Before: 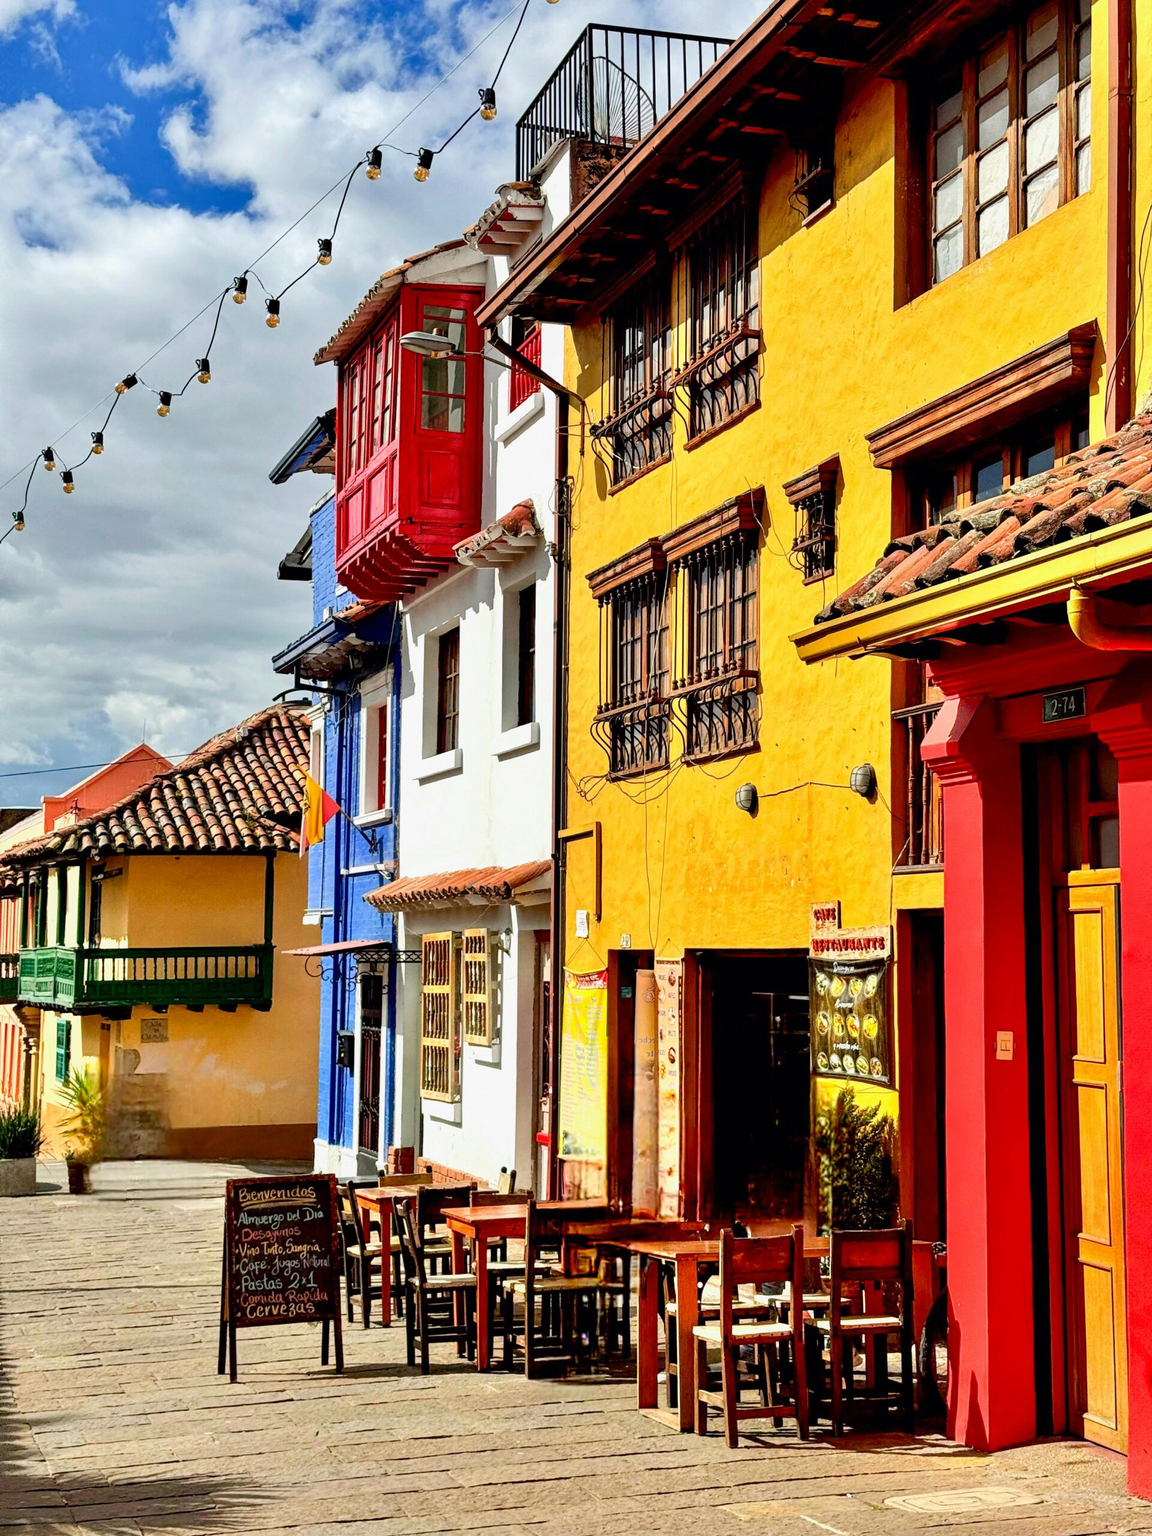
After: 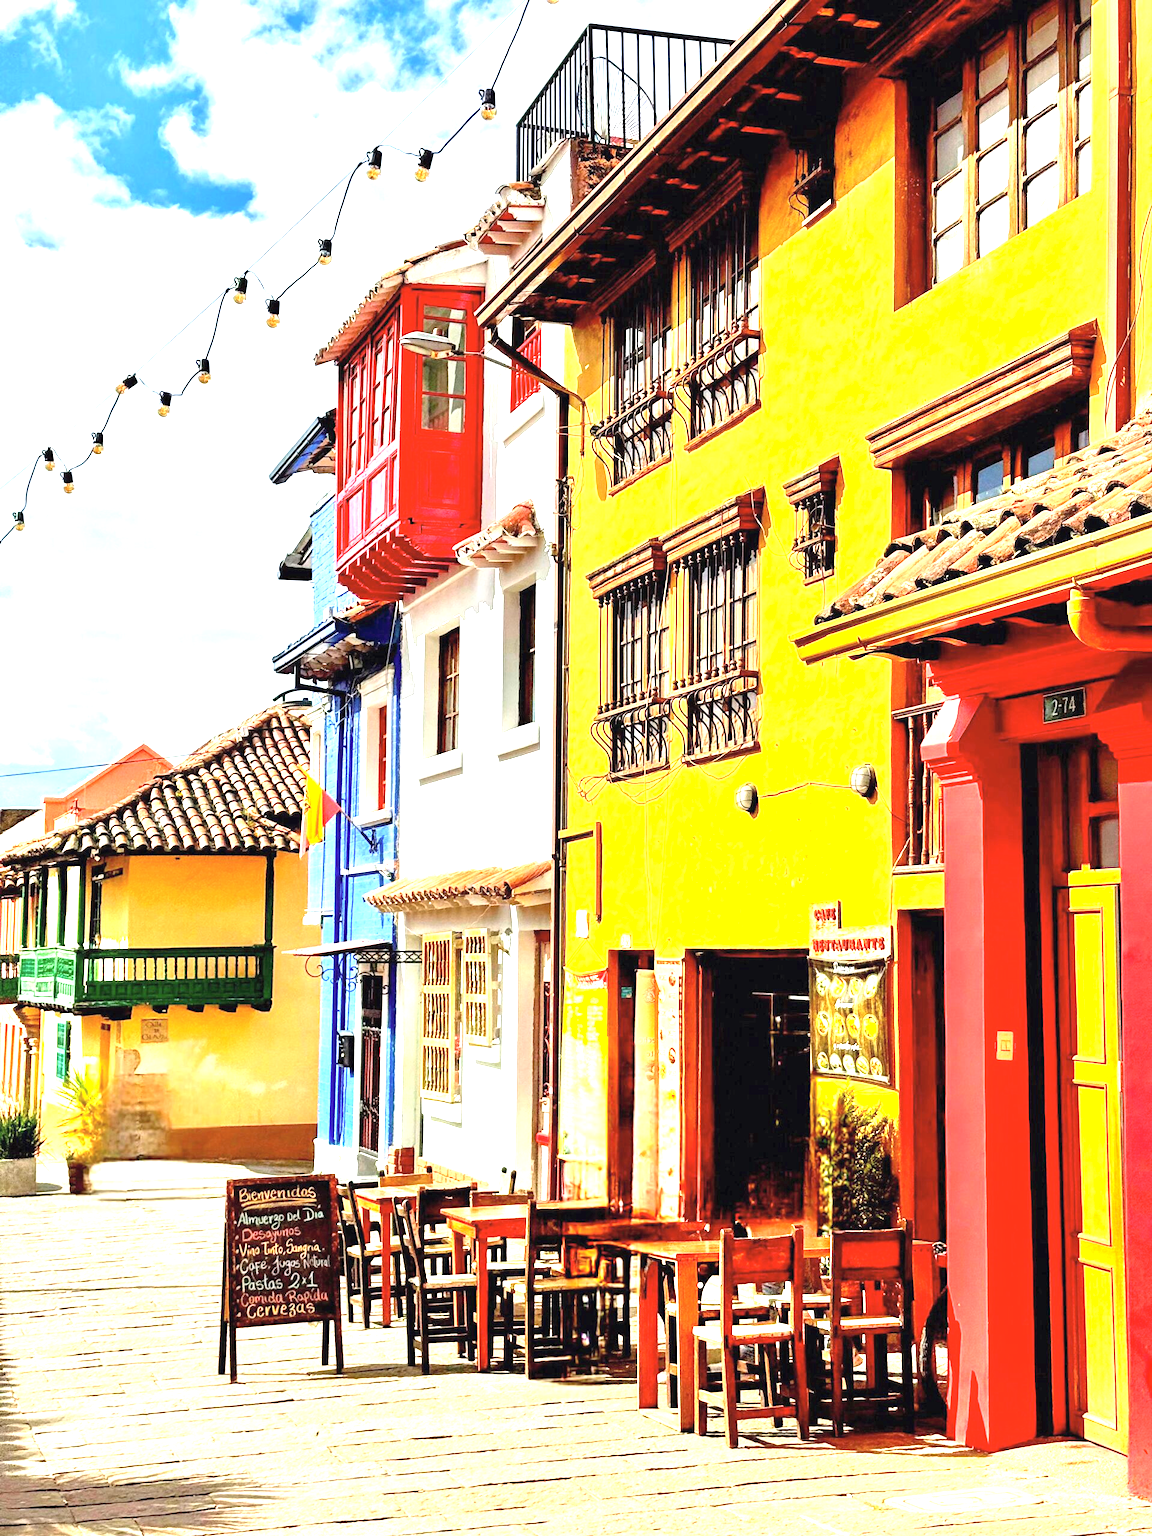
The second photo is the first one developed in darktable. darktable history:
exposure: black level correction 0, exposure 1.741 EV, compensate exposure bias true, compensate highlight preservation false
contrast brightness saturation: brightness 0.15
